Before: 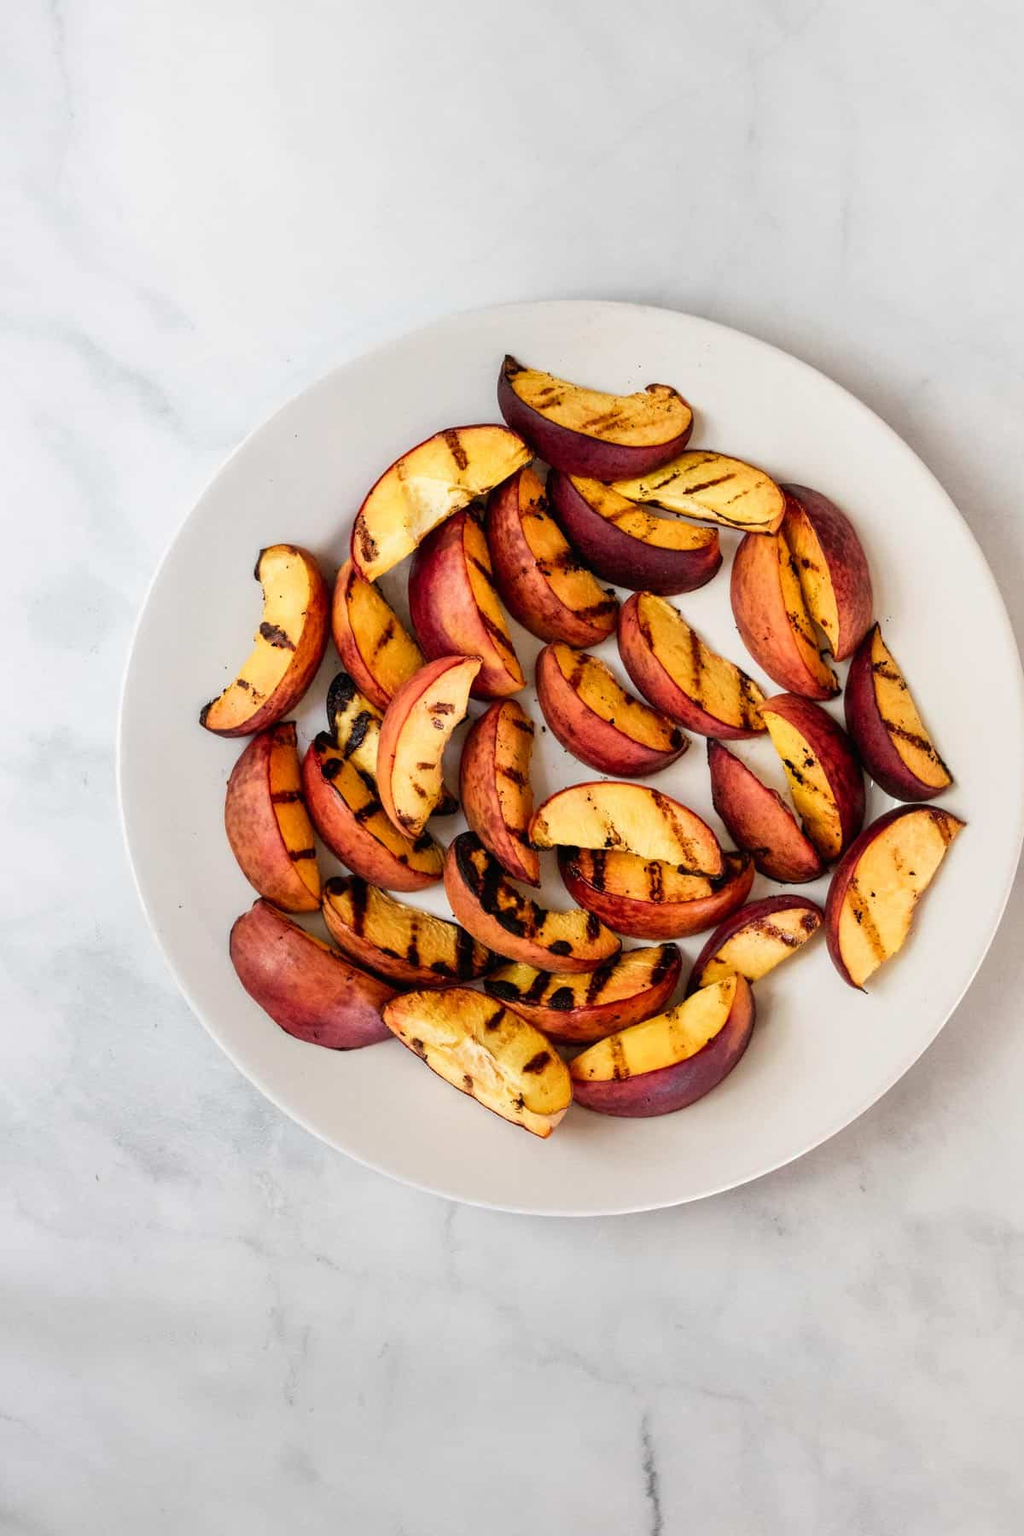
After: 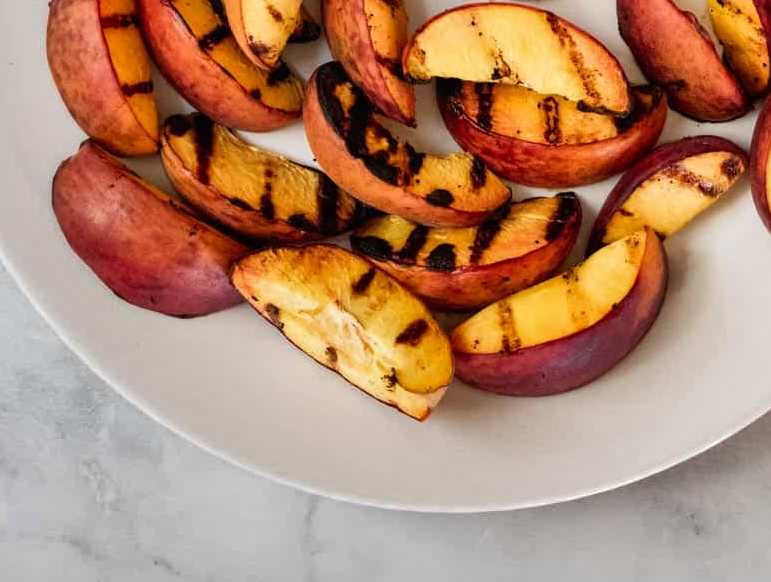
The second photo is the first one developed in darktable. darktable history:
shadows and highlights: shadows 39.49, highlights -56, low approximation 0.01, soften with gaussian
crop: left 18.132%, top 50.73%, right 17.563%, bottom 16.926%
